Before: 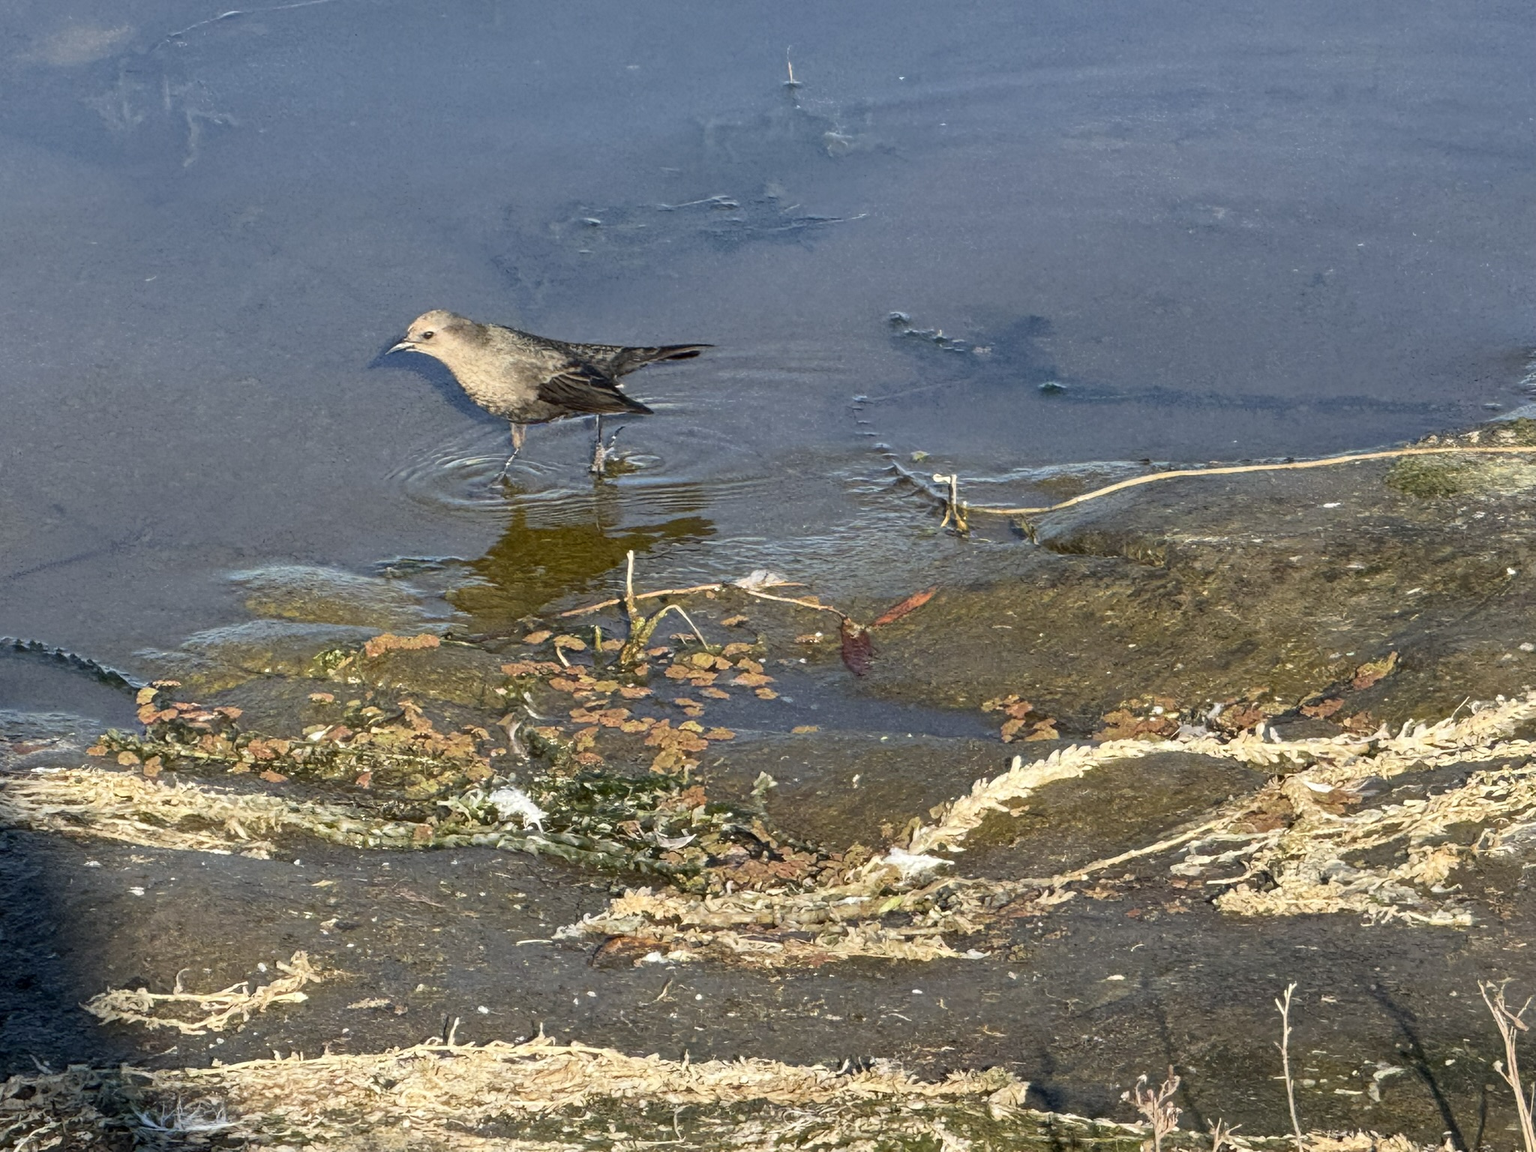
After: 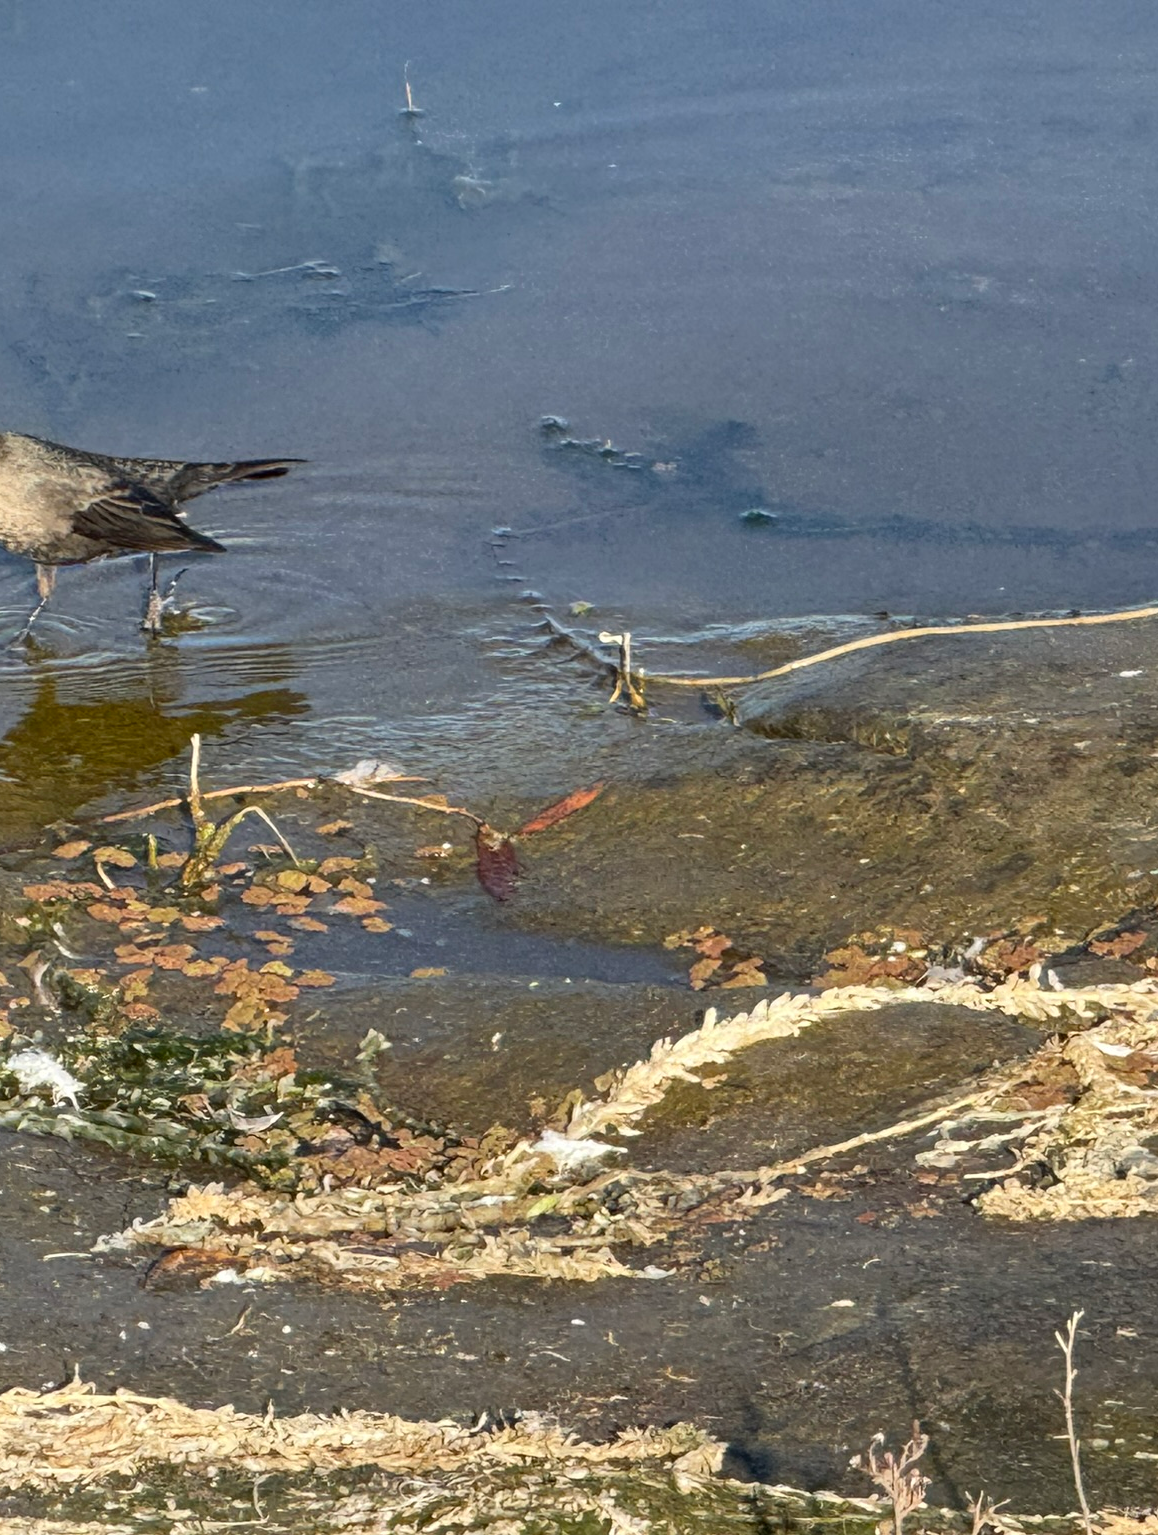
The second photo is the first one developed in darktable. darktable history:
crop: left 31.497%, top 0.001%, right 11.92%
